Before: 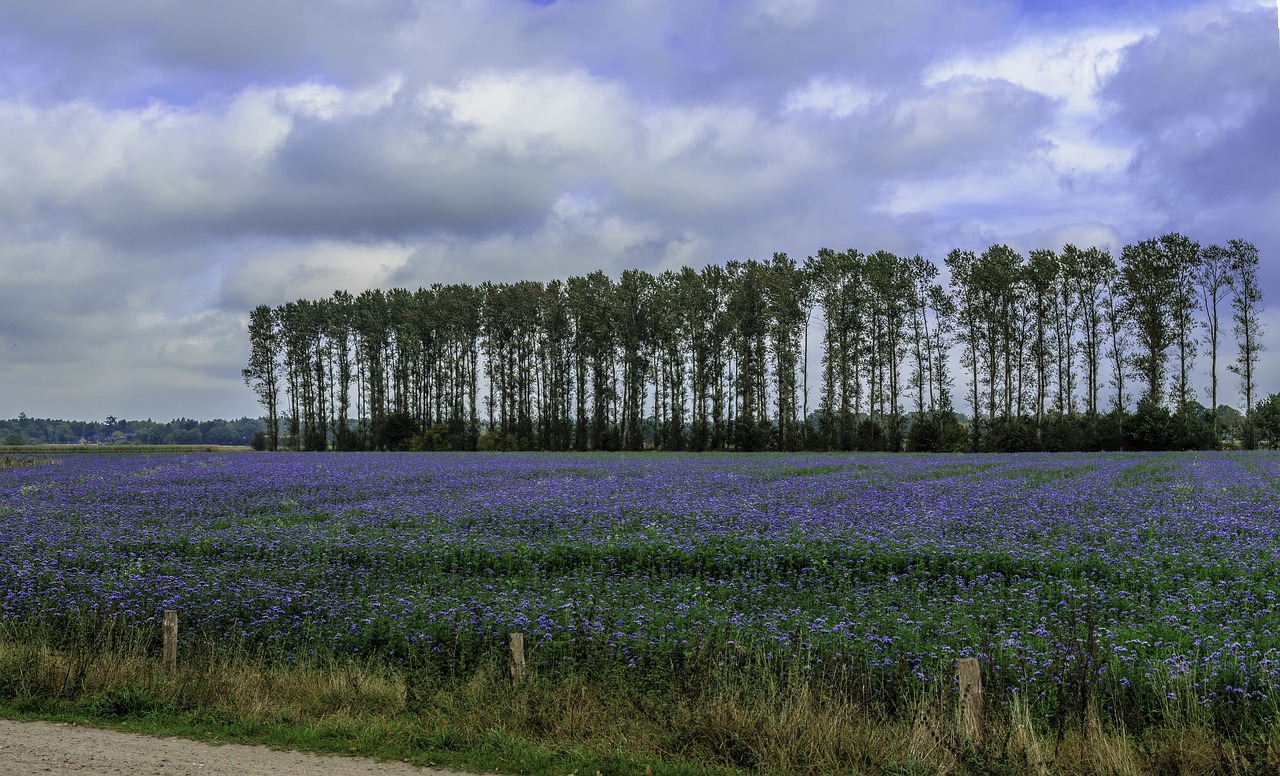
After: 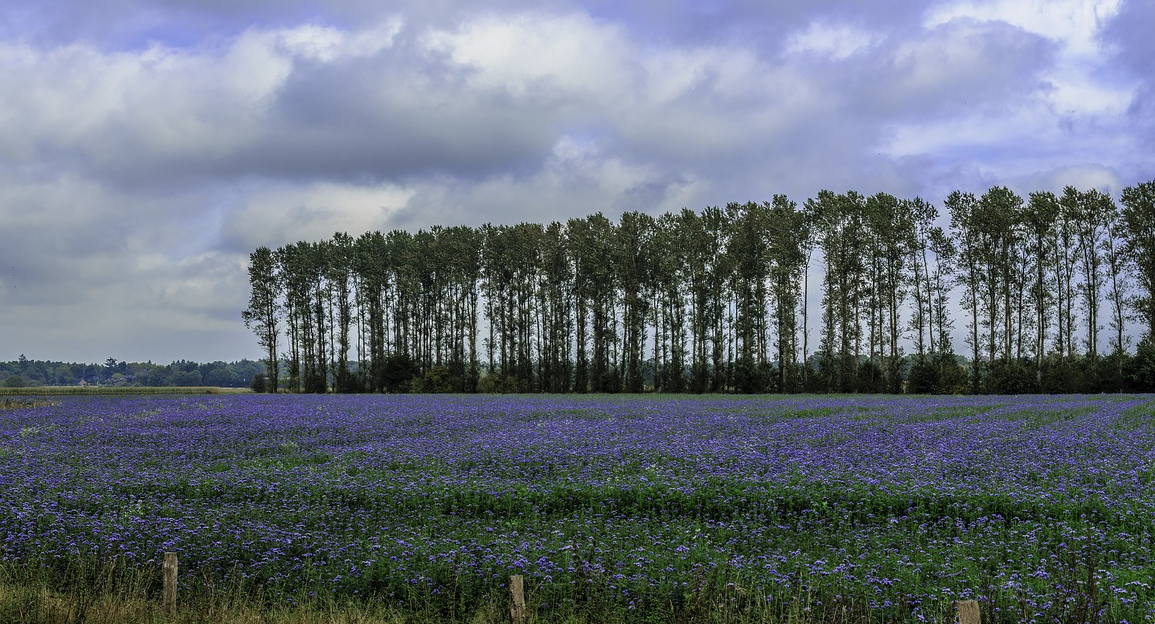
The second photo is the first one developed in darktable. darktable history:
crop: top 7.538%, right 9.688%, bottom 11.927%
